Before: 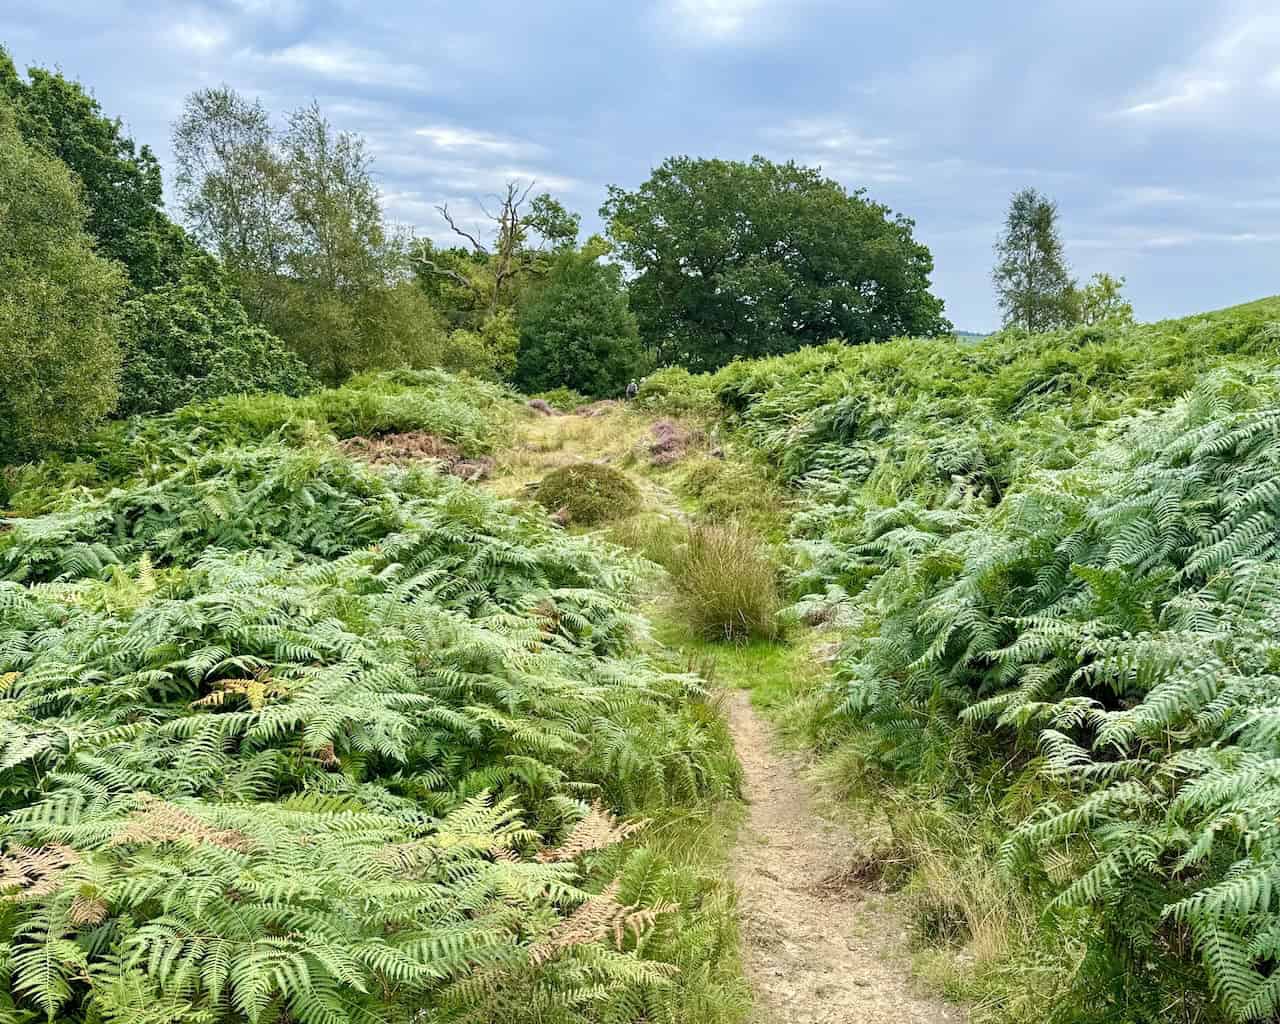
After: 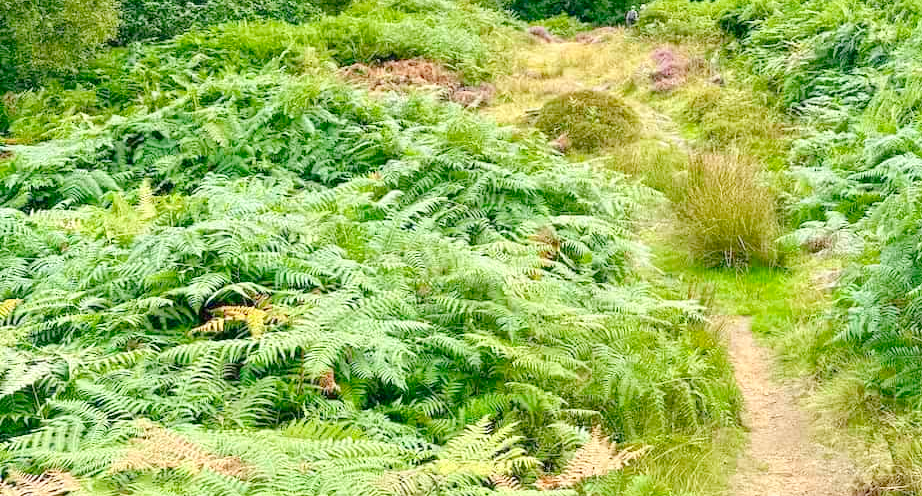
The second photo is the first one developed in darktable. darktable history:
levels: levels [0, 0.397, 0.955]
crop: top 36.498%, right 27.964%, bottom 14.995%
